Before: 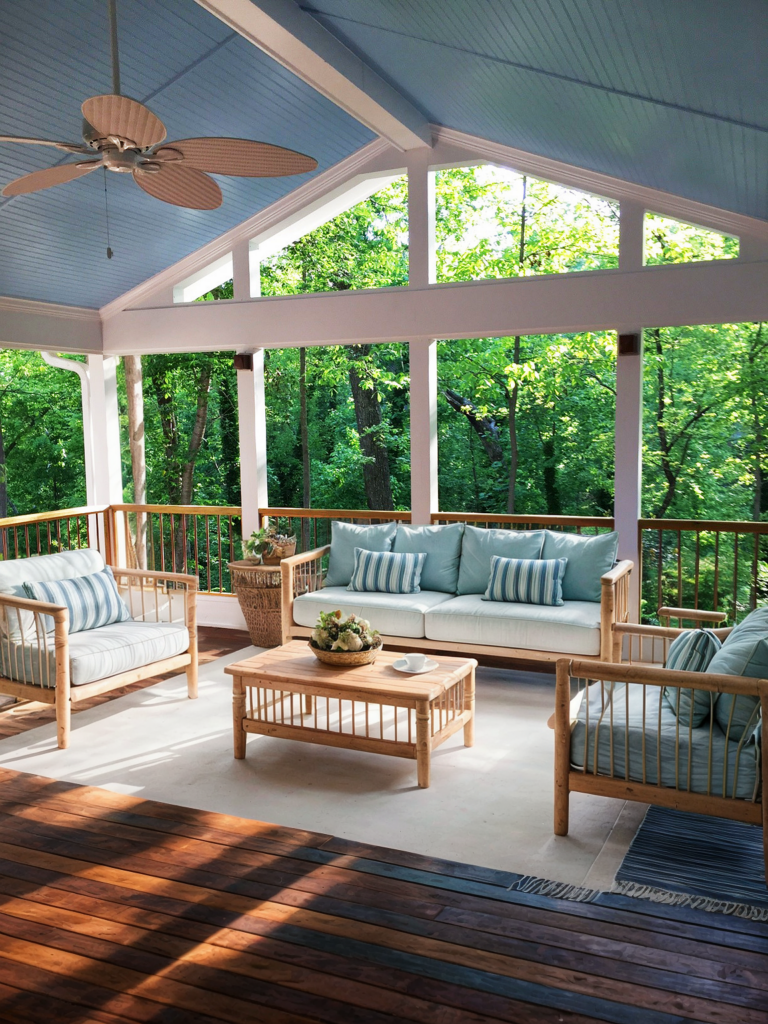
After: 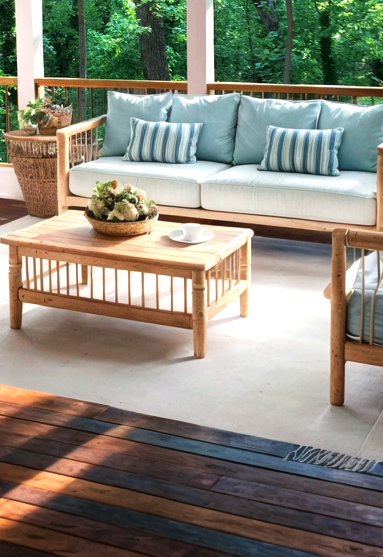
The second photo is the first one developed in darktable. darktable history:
crop: left 29.216%, top 42.065%, right 20.81%, bottom 3.484%
exposure: black level correction 0.001, exposure 0.498 EV, compensate highlight preservation false
